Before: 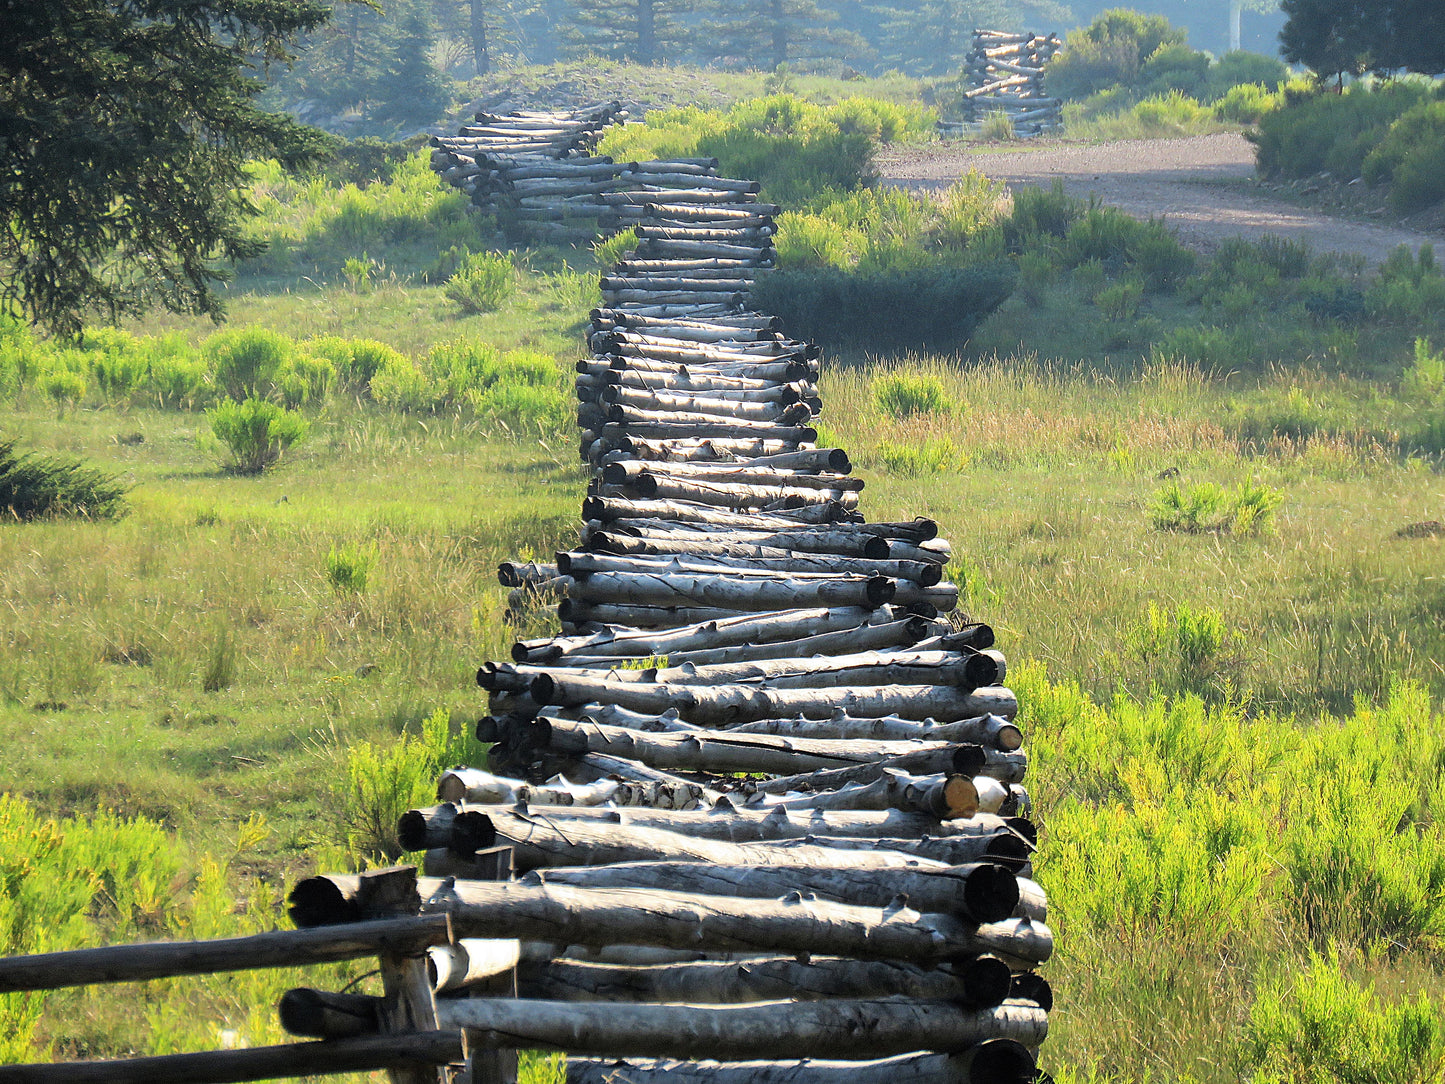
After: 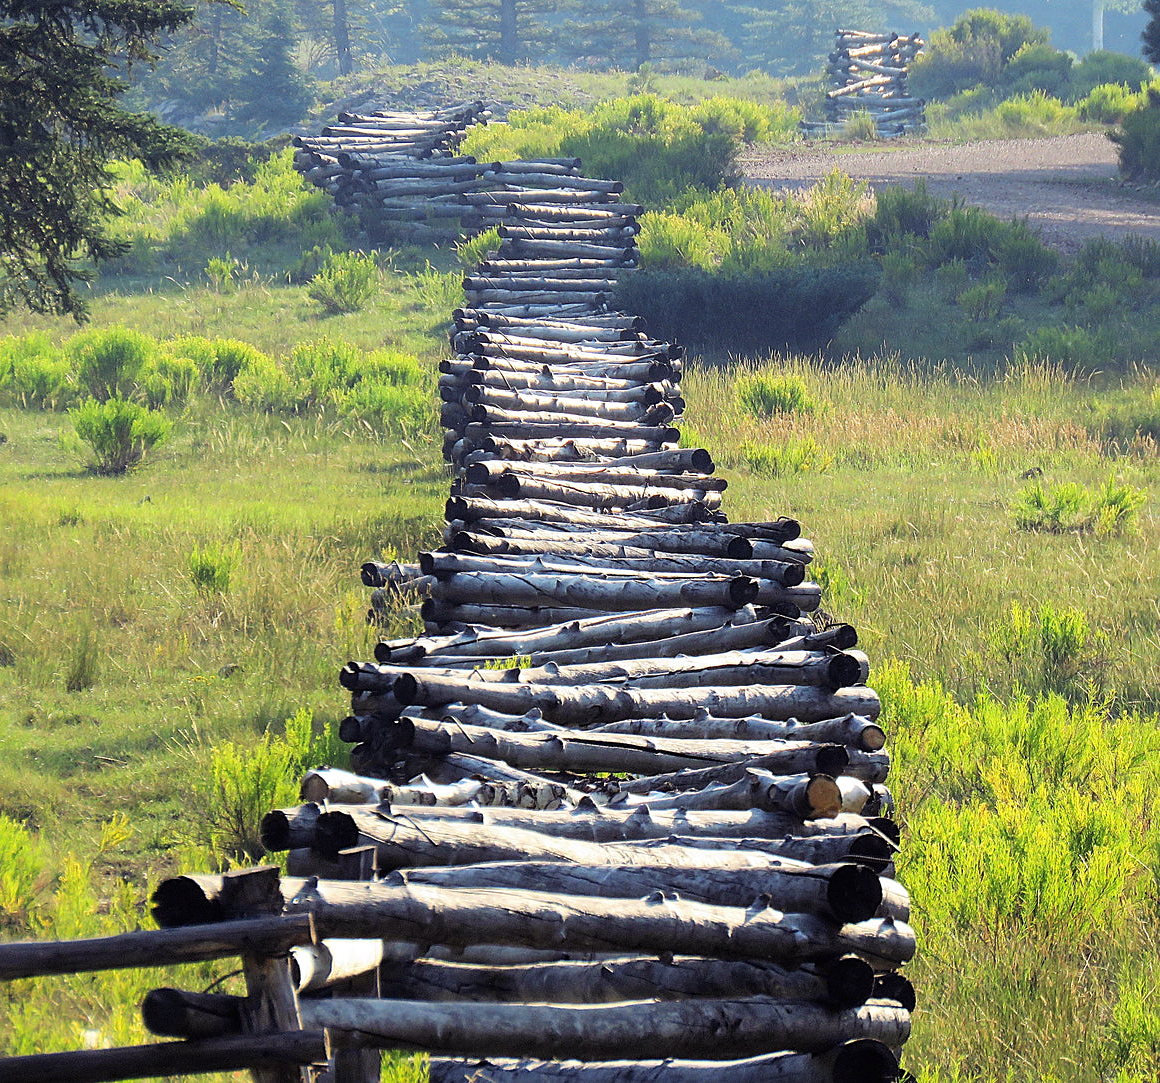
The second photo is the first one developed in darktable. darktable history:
color balance rgb: shadows lift › luminance -21.663%, shadows lift › chroma 8.854%, shadows lift › hue 282.85°, perceptual saturation grading › global saturation -3.504%, perceptual saturation grading › shadows -1.911%, global vibrance 20%
sharpen: amount 0.21
crop and rotate: left 9.522%, right 10.166%
